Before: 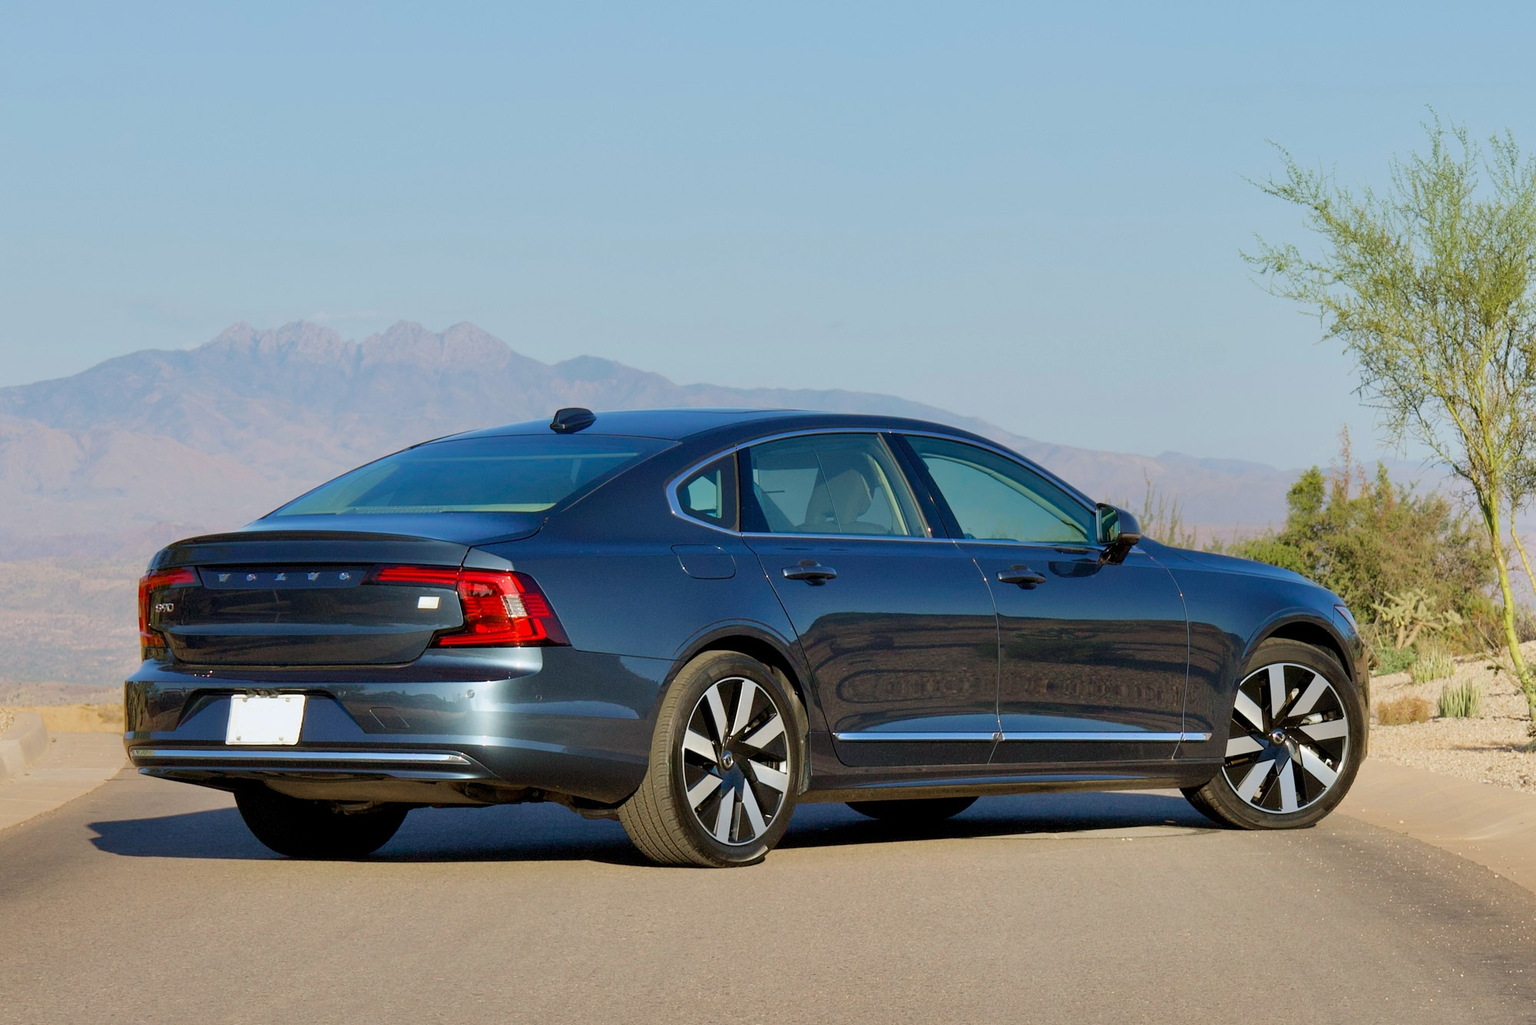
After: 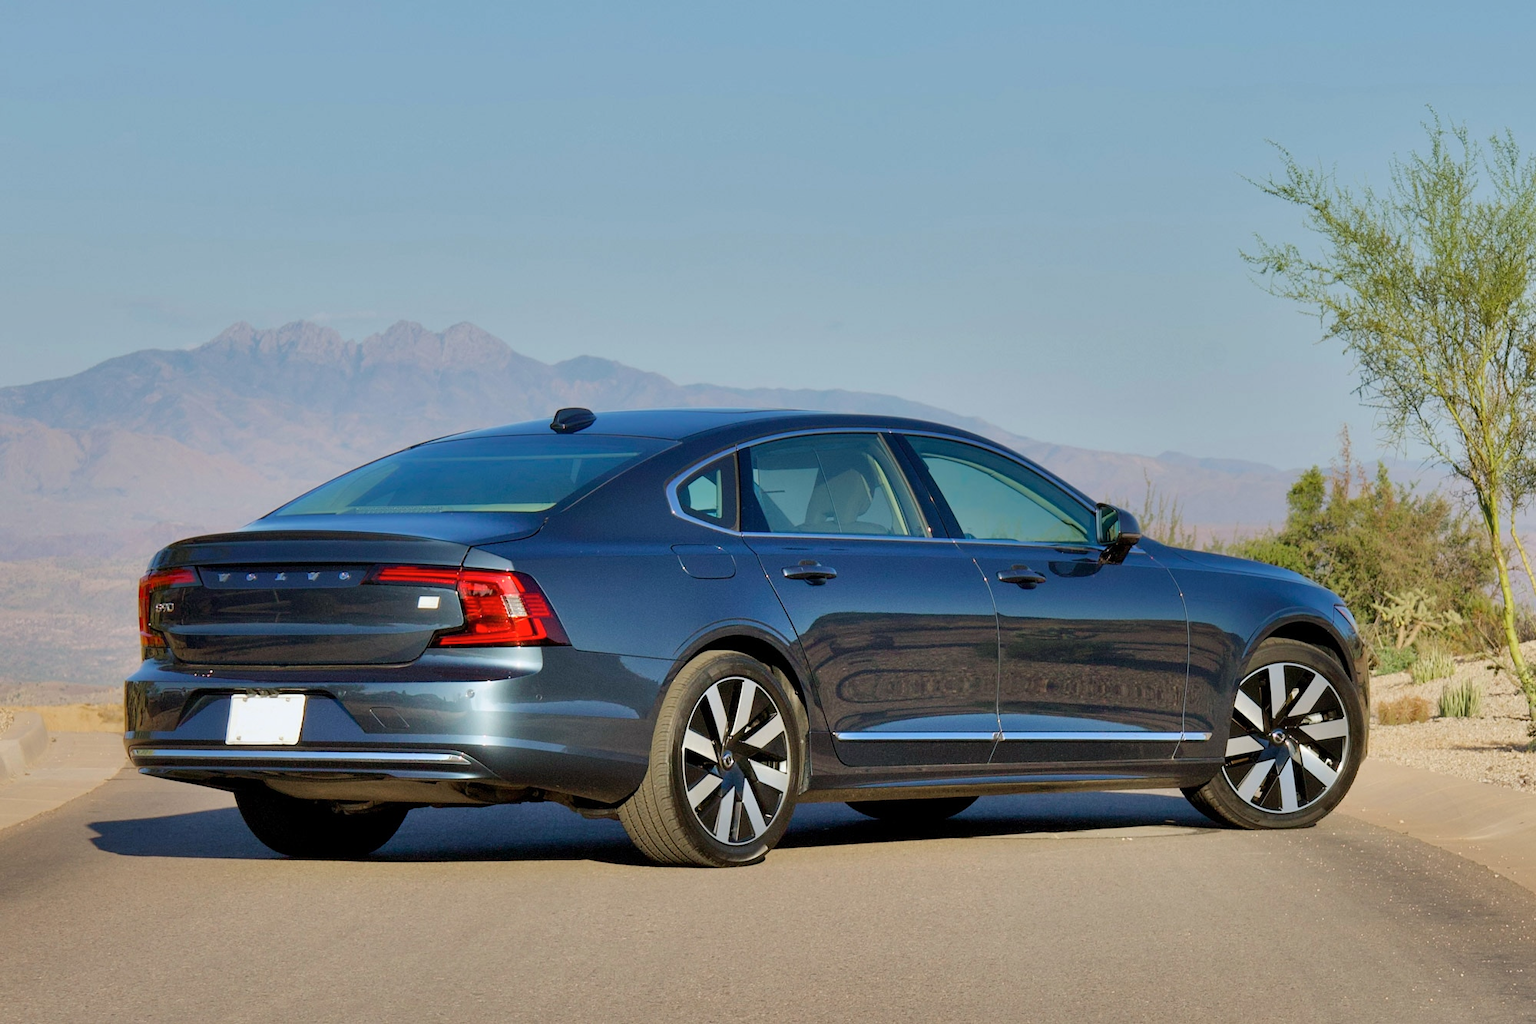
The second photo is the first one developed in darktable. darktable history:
shadows and highlights: shadows 53, soften with gaussian
